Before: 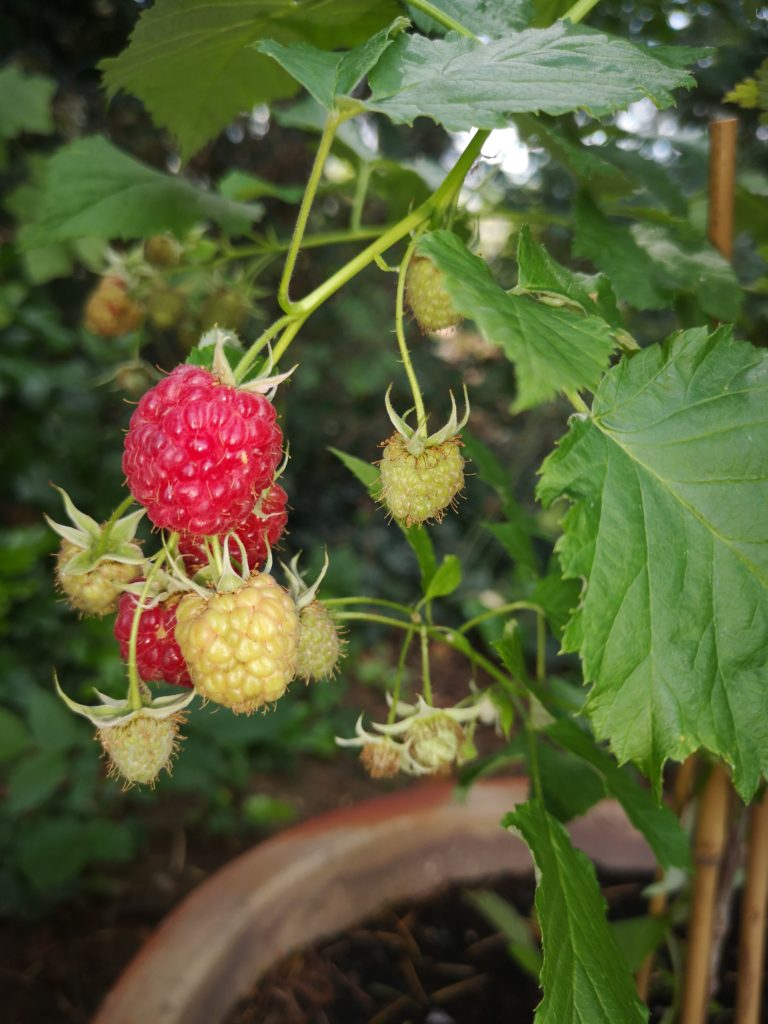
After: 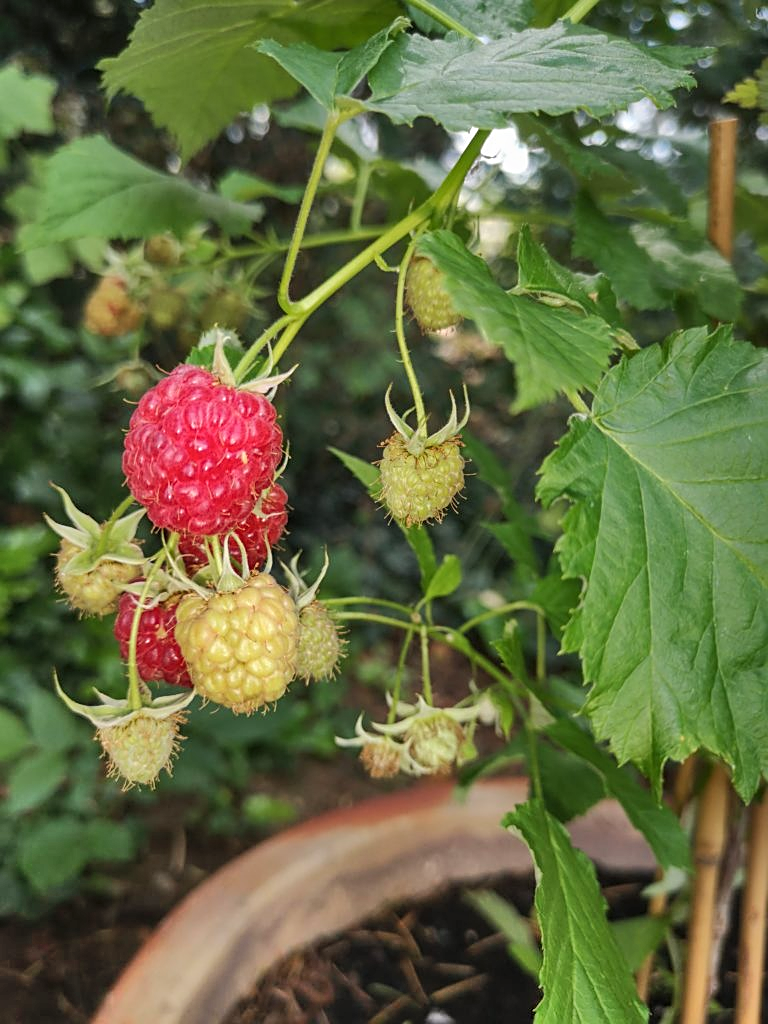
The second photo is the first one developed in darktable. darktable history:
local contrast: detail 115%
shadows and highlights: shadows 75, highlights -25, soften with gaussian
sharpen: on, module defaults
